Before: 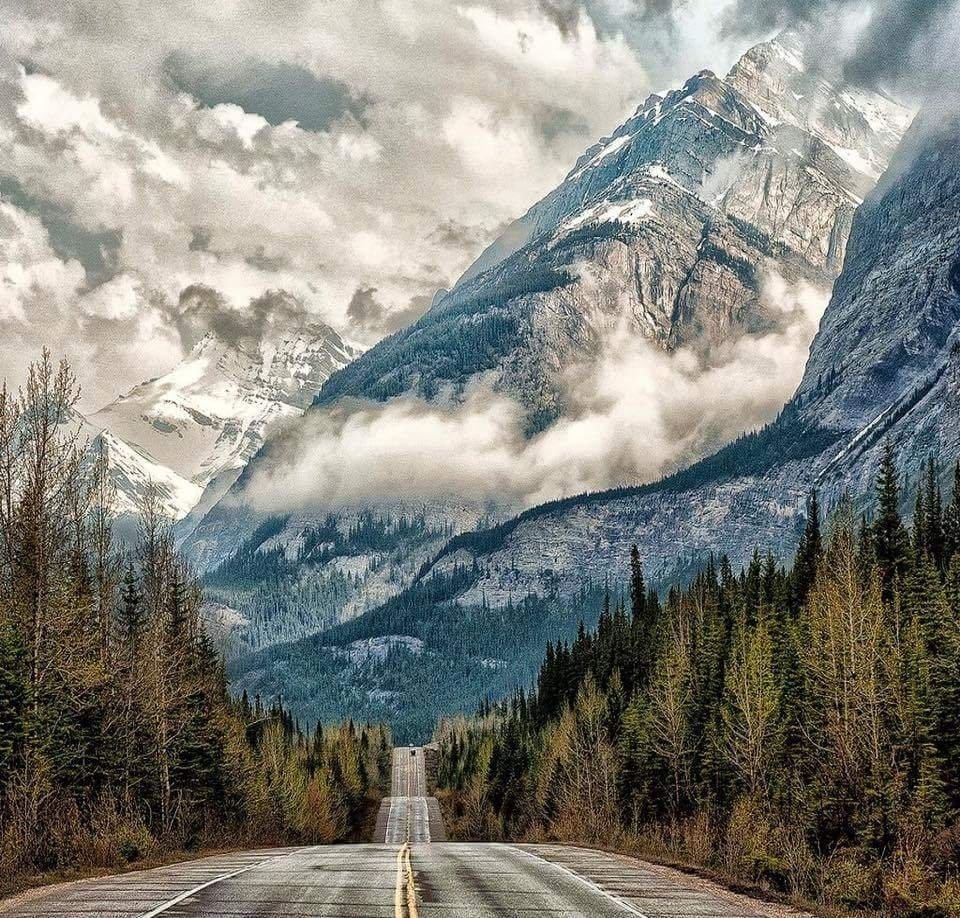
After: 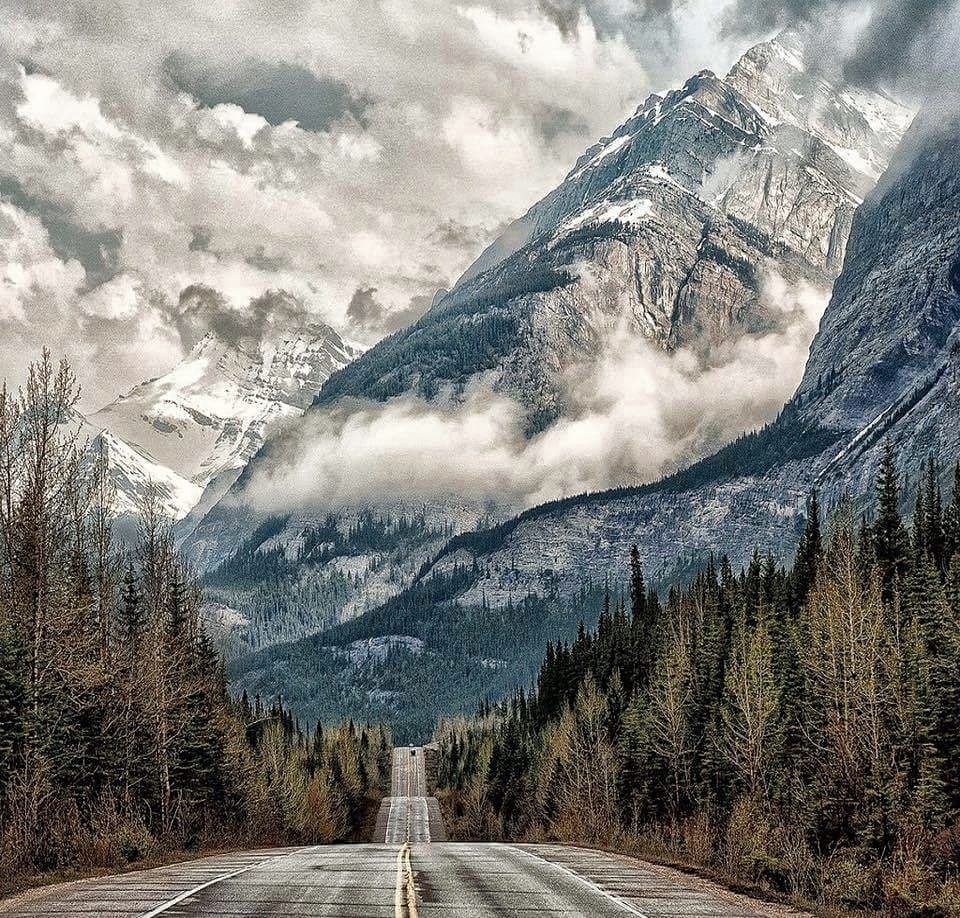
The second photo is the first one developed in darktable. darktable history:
color zones: curves: ch0 [(0, 0.5) (0.125, 0.4) (0.25, 0.5) (0.375, 0.4) (0.5, 0.4) (0.625, 0.35) (0.75, 0.35) (0.875, 0.5)]; ch1 [(0, 0.35) (0.125, 0.45) (0.25, 0.35) (0.375, 0.35) (0.5, 0.35) (0.625, 0.35) (0.75, 0.45) (0.875, 0.35)]; ch2 [(0, 0.6) (0.125, 0.5) (0.25, 0.5) (0.375, 0.6) (0.5, 0.6) (0.625, 0.5) (0.75, 0.5) (0.875, 0.5)]
sharpen: amount 0.2
